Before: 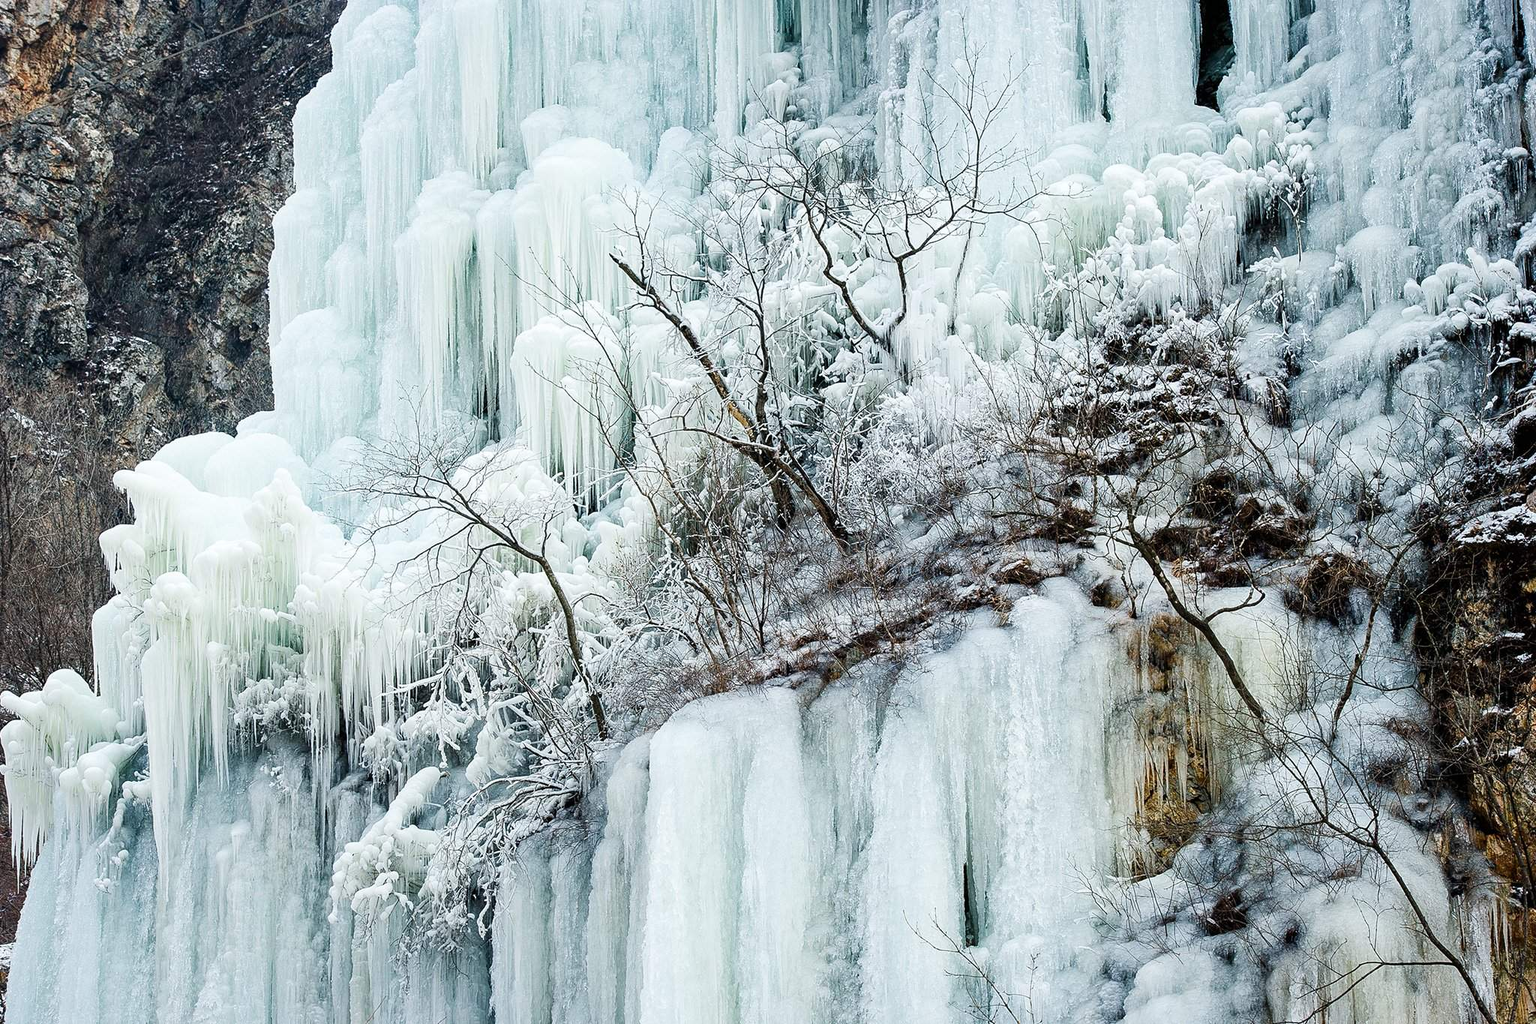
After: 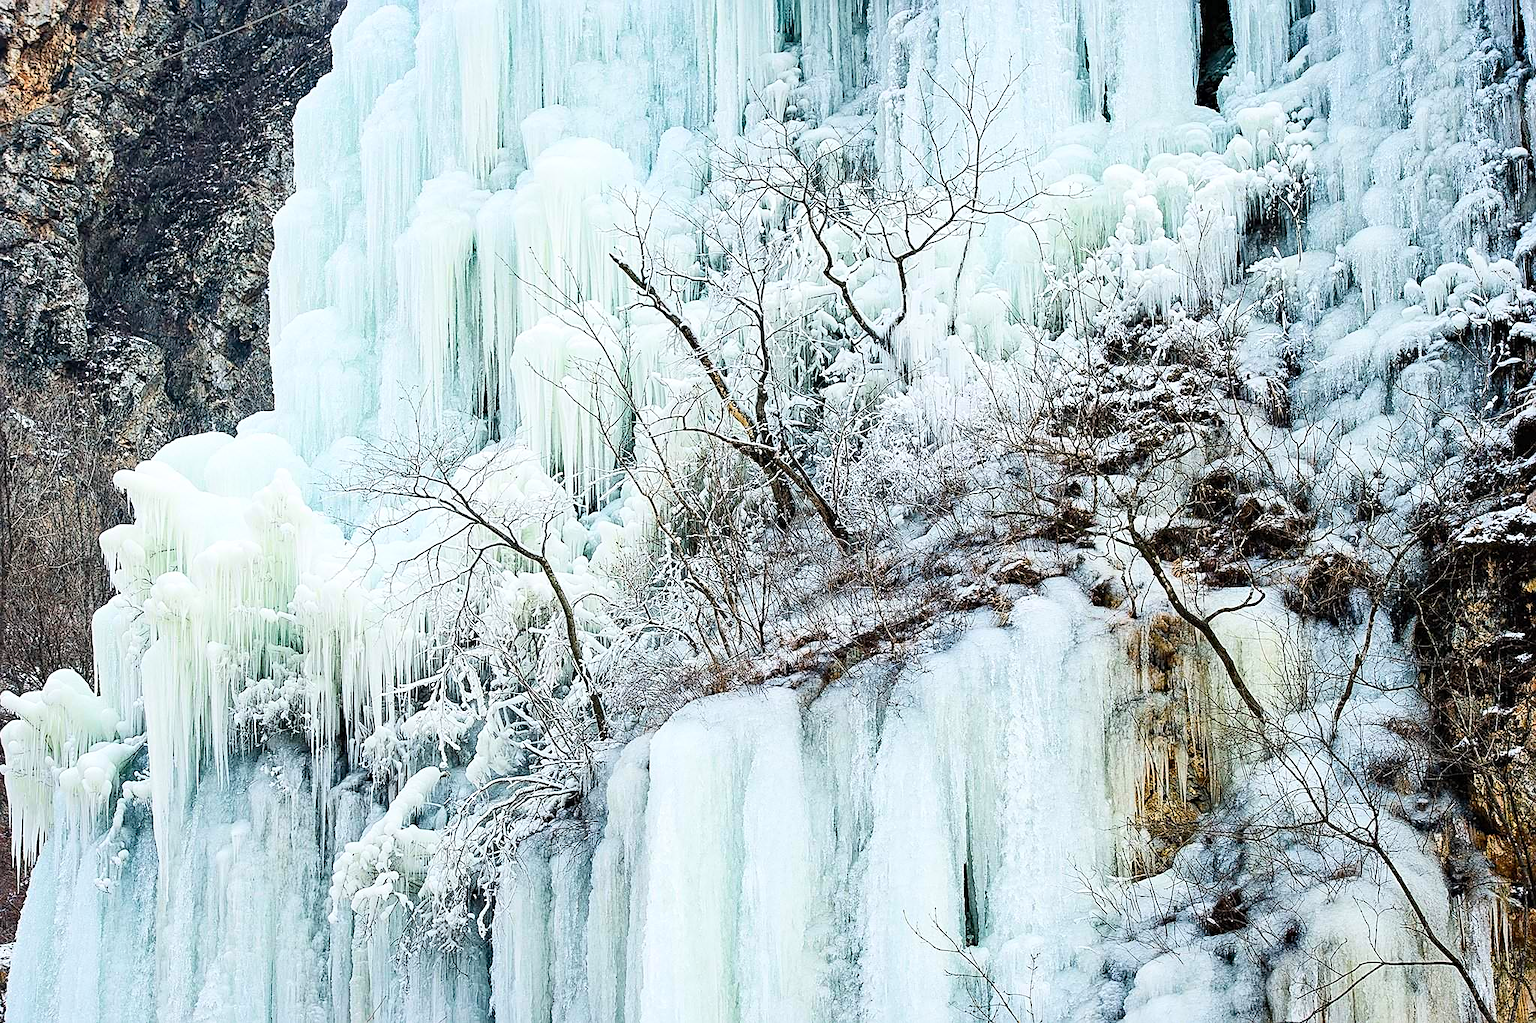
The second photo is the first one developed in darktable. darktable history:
contrast brightness saturation: contrast 0.2, brightness 0.16, saturation 0.22
haze removal: compatibility mode true, adaptive false
sharpen: on, module defaults
